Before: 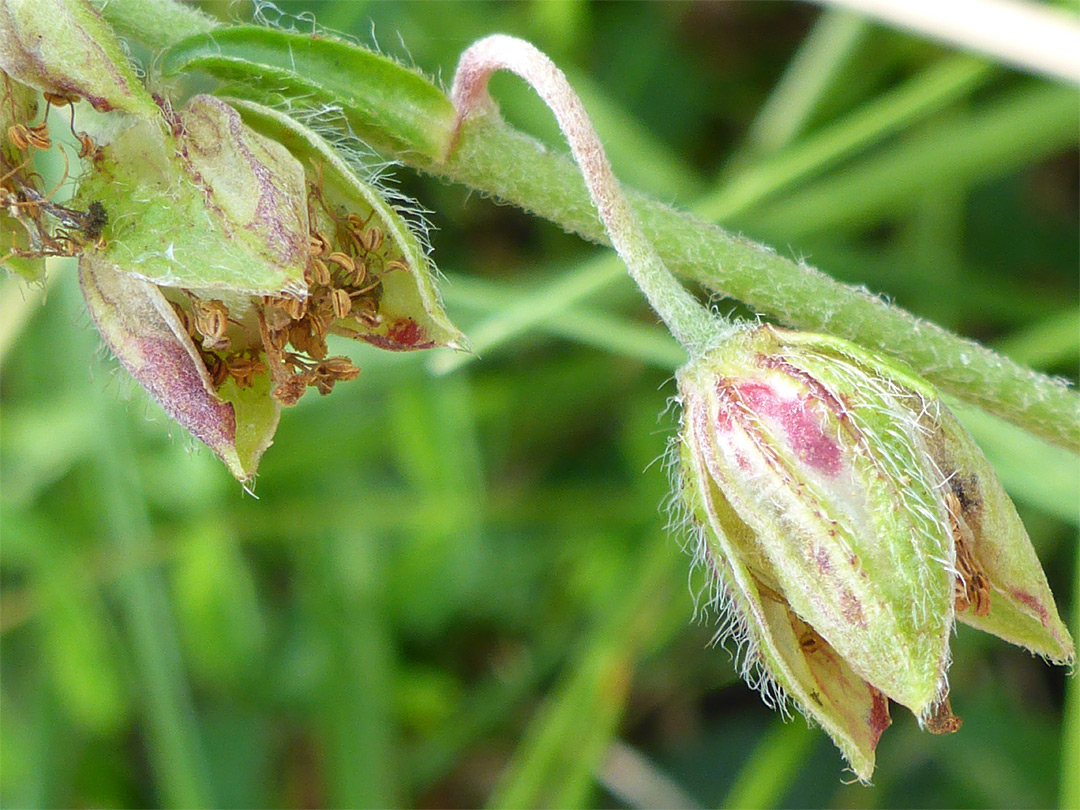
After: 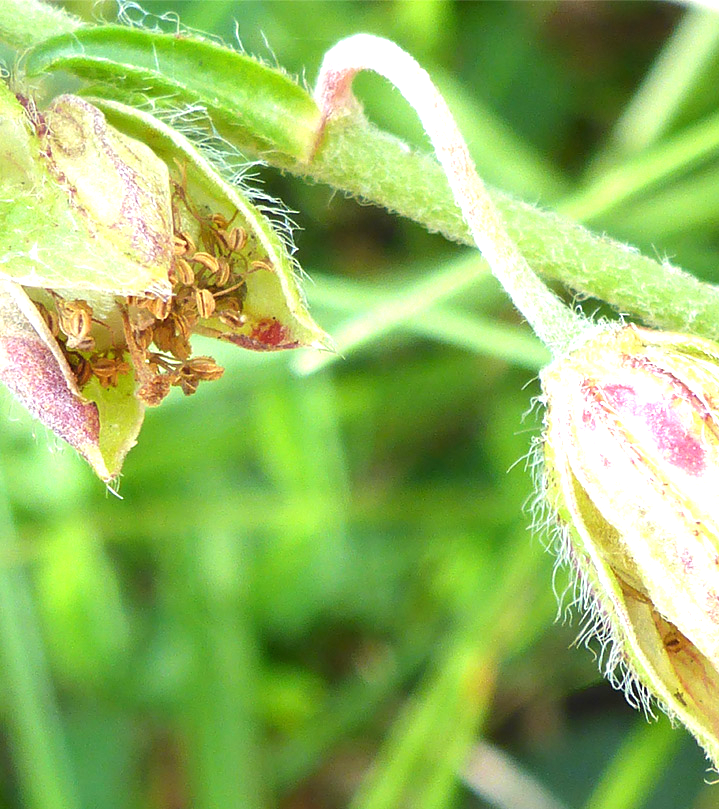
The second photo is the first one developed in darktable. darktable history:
tone equalizer: on, module defaults
crop and rotate: left 12.652%, right 20.767%
exposure: black level correction 0, exposure 0.948 EV, compensate exposure bias true, compensate highlight preservation false
